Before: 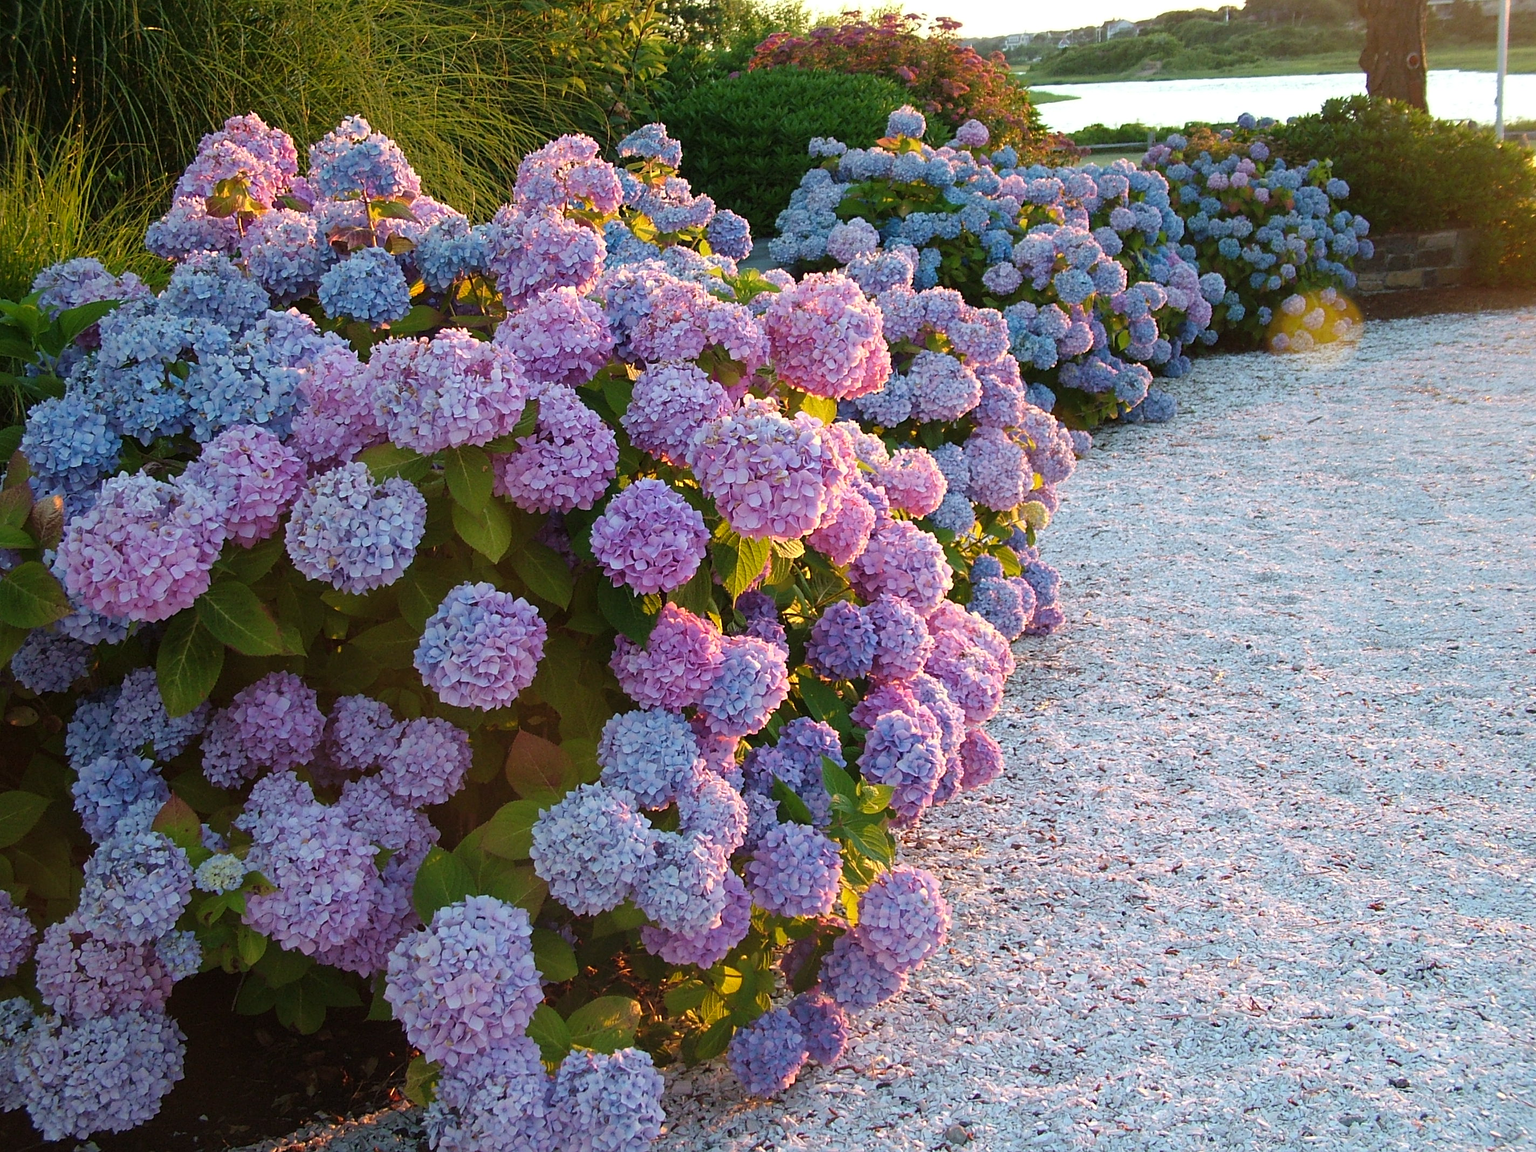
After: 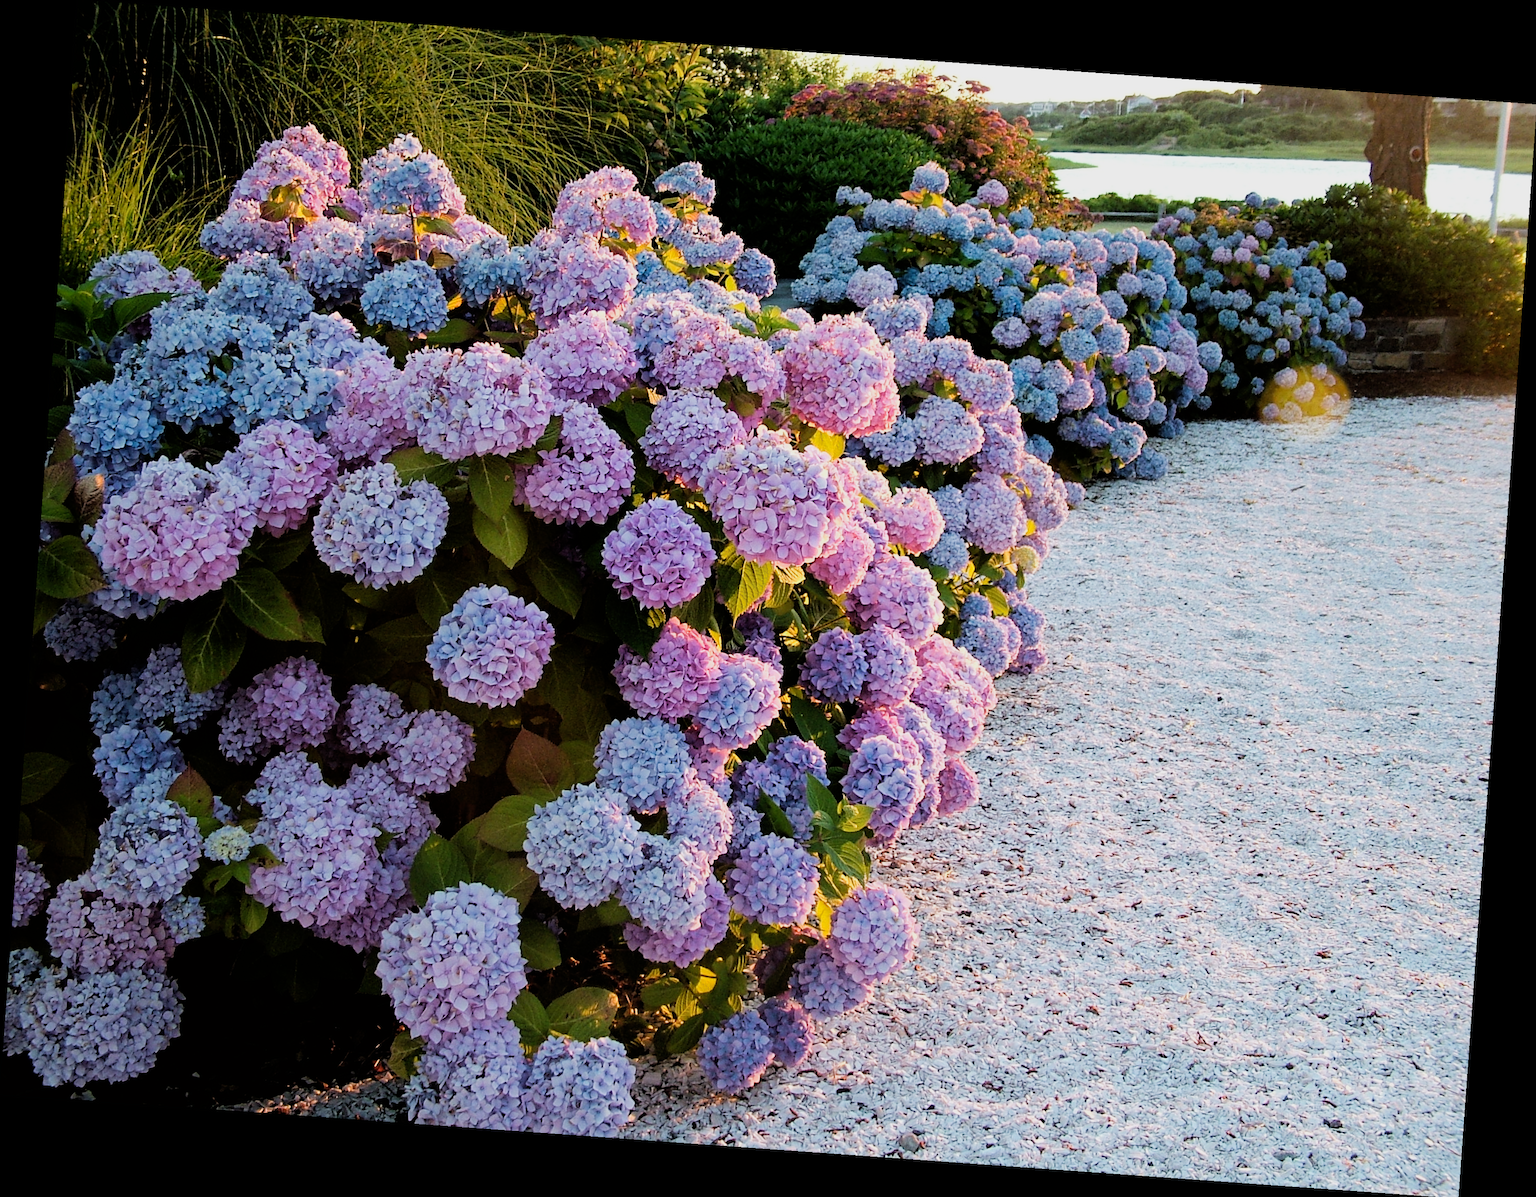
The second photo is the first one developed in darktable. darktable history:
exposure: exposure 0.2 EV, compensate highlight preservation false
filmic rgb: black relative exposure -5 EV, hardness 2.88, contrast 1.3, highlights saturation mix -30%
color zones: curves: ch0 [(0, 0.5) (0.143, 0.5) (0.286, 0.5) (0.429, 0.5) (0.571, 0.5) (0.714, 0.476) (0.857, 0.5) (1, 0.5)]; ch2 [(0, 0.5) (0.143, 0.5) (0.286, 0.5) (0.429, 0.5) (0.571, 0.5) (0.714, 0.487) (0.857, 0.5) (1, 0.5)]
rotate and perspective: rotation 4.1°, automatic cropping off
